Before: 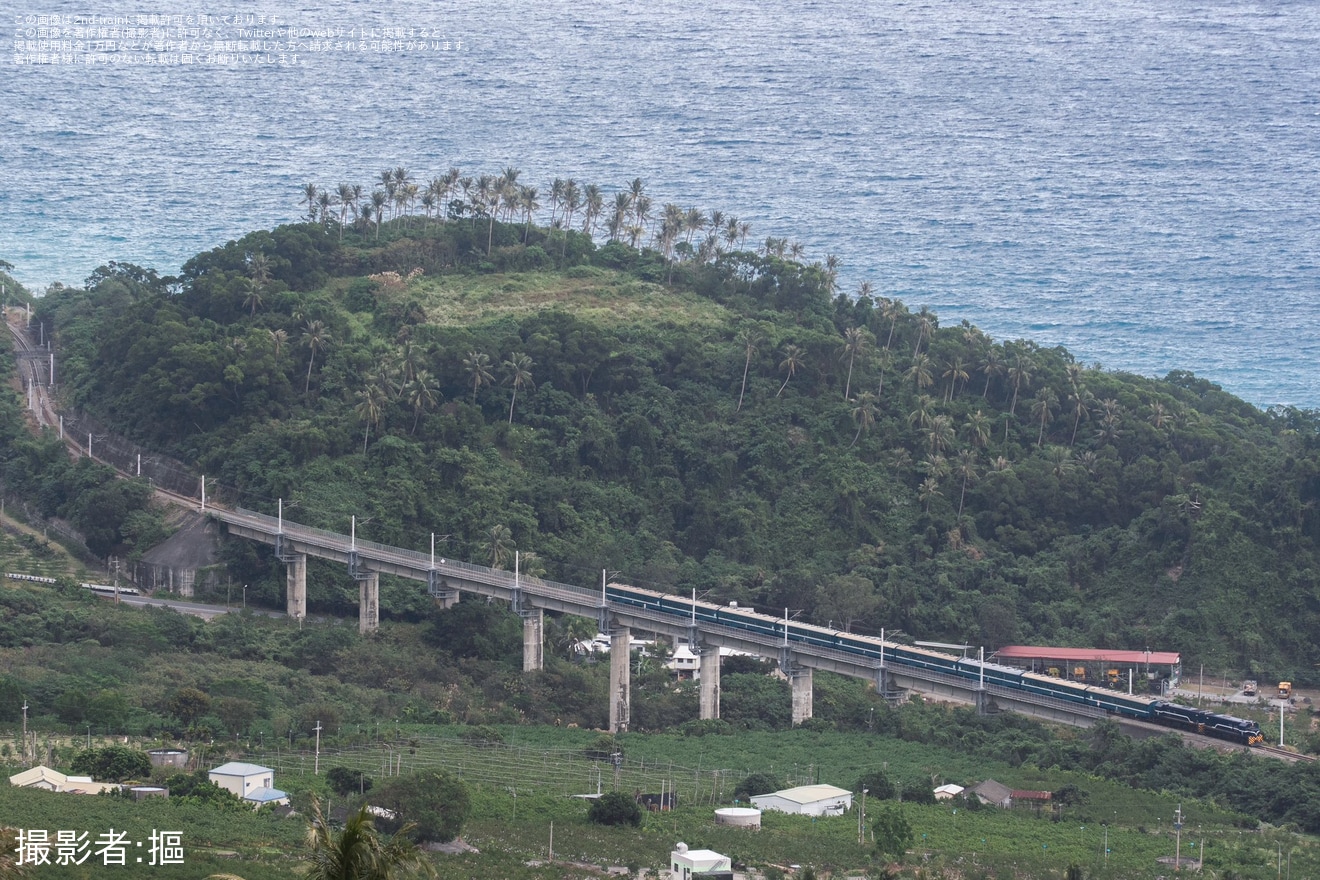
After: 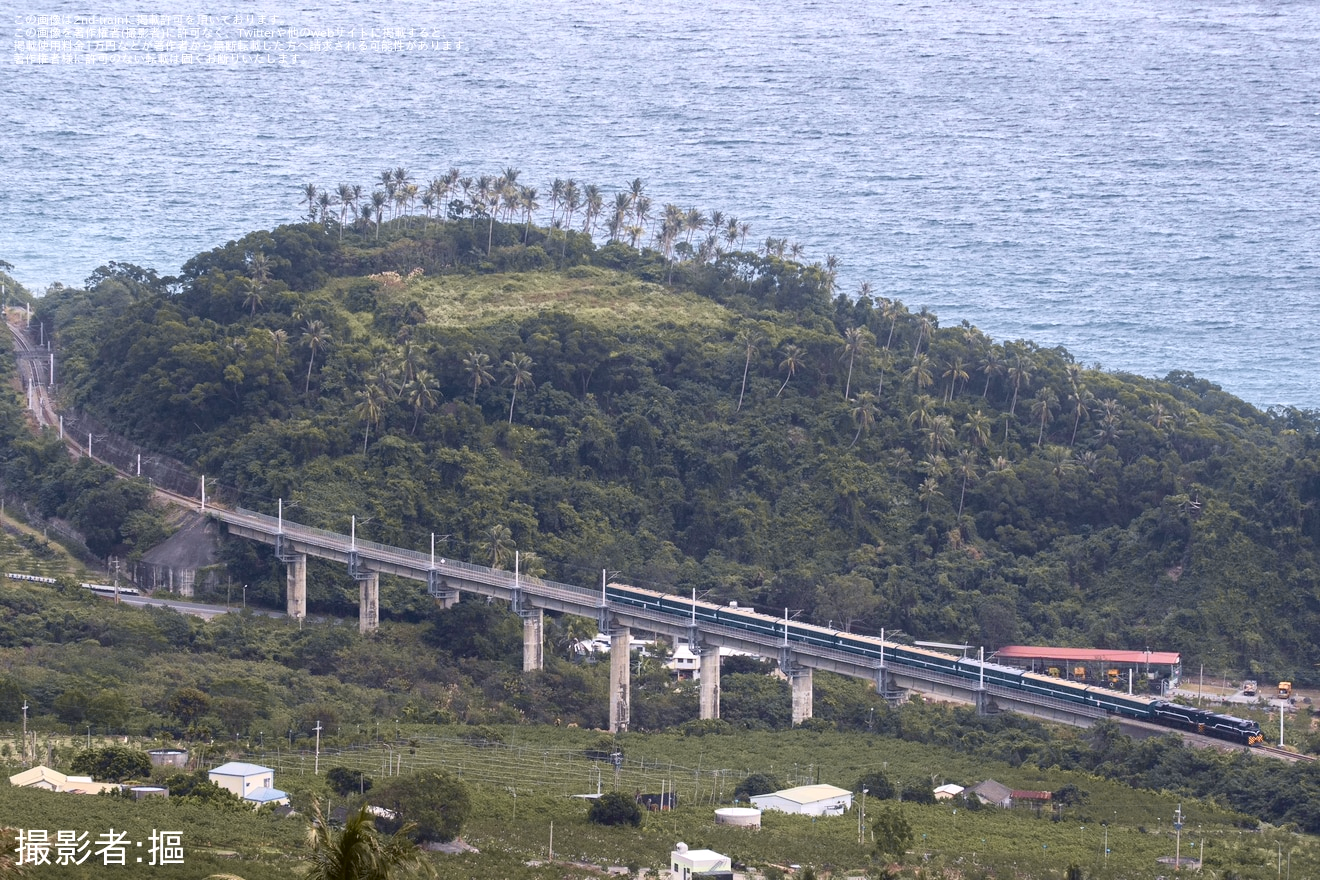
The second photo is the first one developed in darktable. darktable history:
tone curve: curves: ch0 [(0, 0.036) (0.119, 0.115) (0.461, 0.479) (0.715, 0.767) (0.817, 0.865) (1, 0.998)]; ch1 [(0, 0) (0.377, 0.416) (0.44, 0.478) (0.487, 0.498) (0.514, 0.525) (0.538, 0.552) (0.67, 0.688) (1, 1)]; ch2 [(0, 0) (0.38, 0.405) (0.463, 0.445) (0.492, 0.486) (0.524, 0.541) (0.578, 0.59) (0.653, 0.658) (1, 1)], color space Lab, independent channels, preserve colors none
exposure: black level correction 0.007, exposure 0.159 EV, compensate highlight preservation false
